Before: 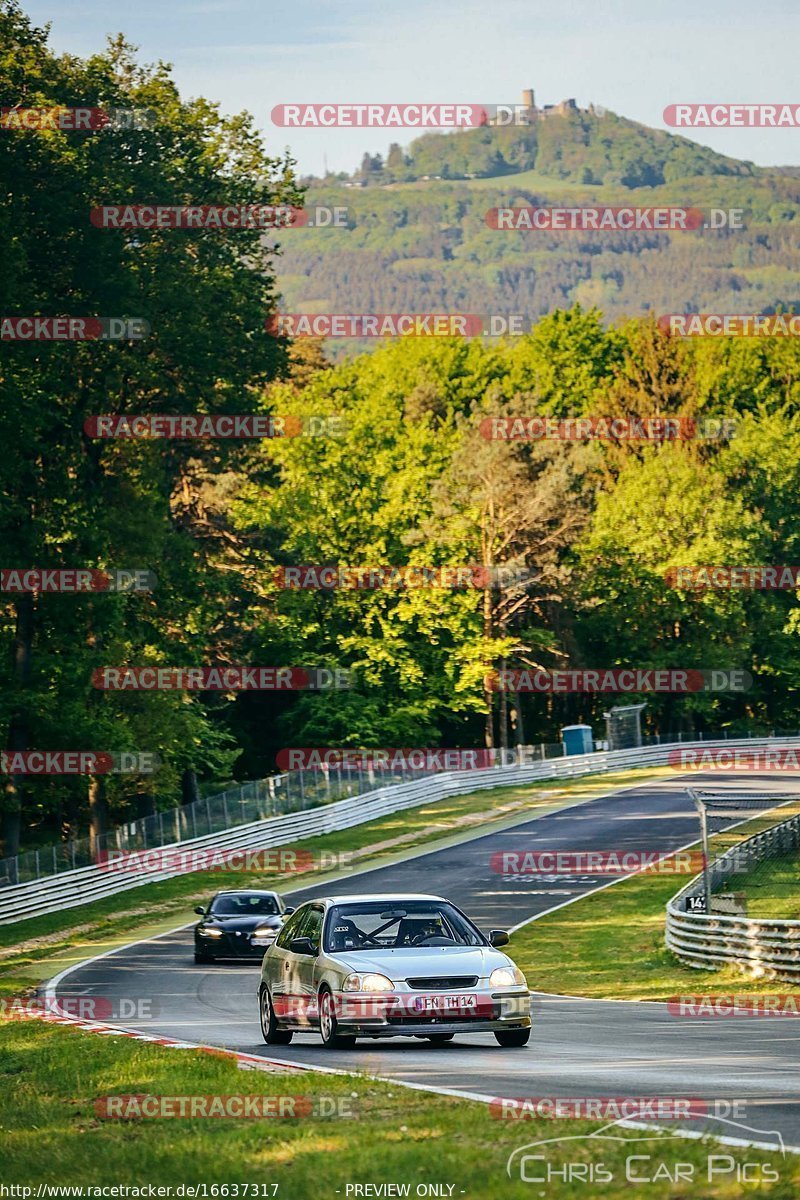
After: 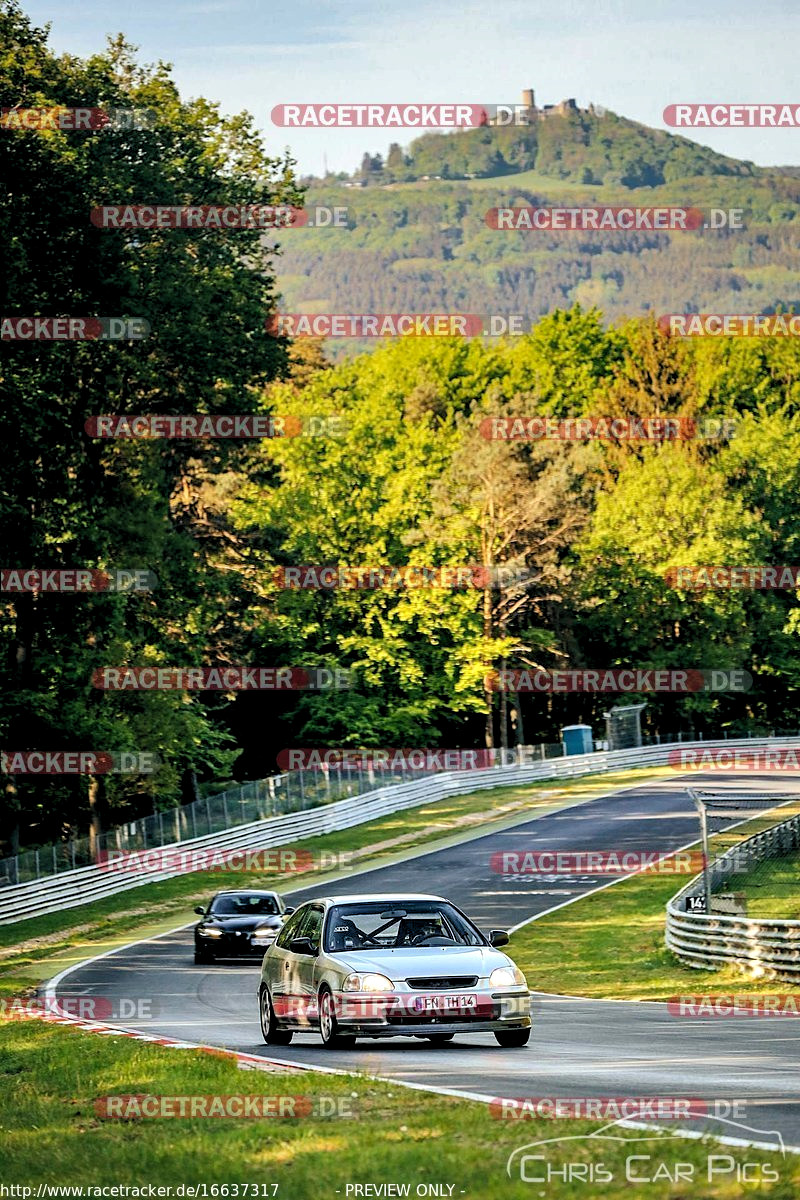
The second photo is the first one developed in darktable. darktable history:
rgb levels: levels [[0.01, 0.419, 0.839], [0, 0.5, 1], [0, 0.5, 1]]
shadows and highlights: shadows 22.7, highlights -48.71, soften with gaussian
